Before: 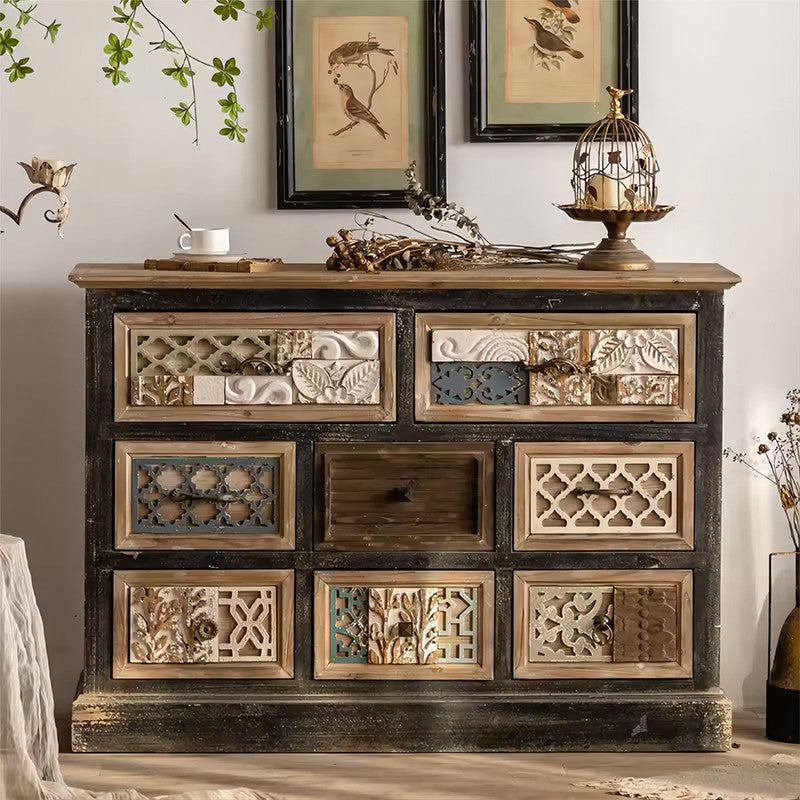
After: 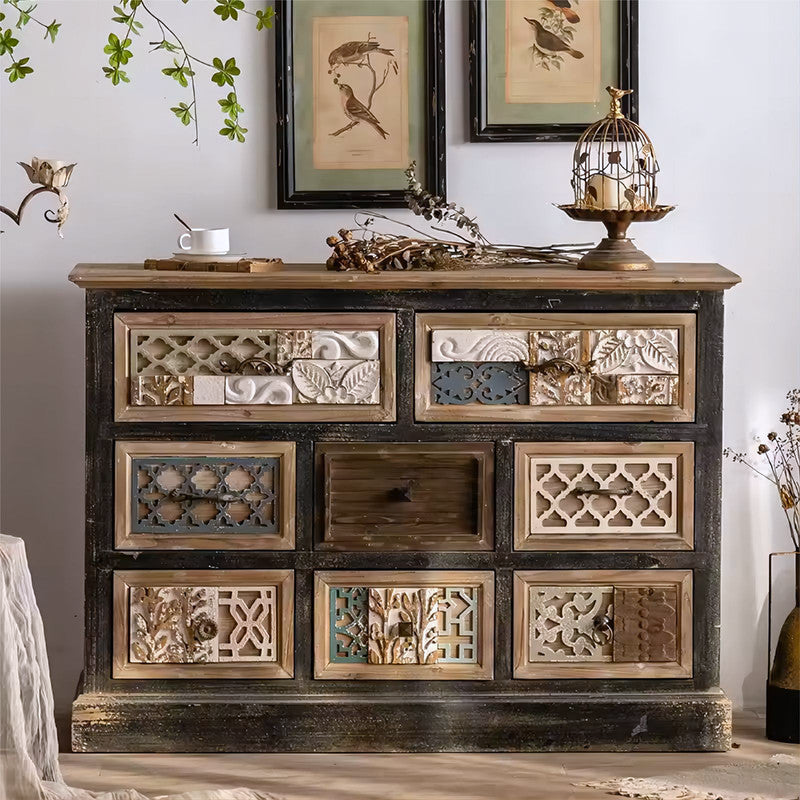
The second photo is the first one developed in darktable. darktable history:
white balance: red 0.984, blue 1.059
vibrance: on, module defaults
